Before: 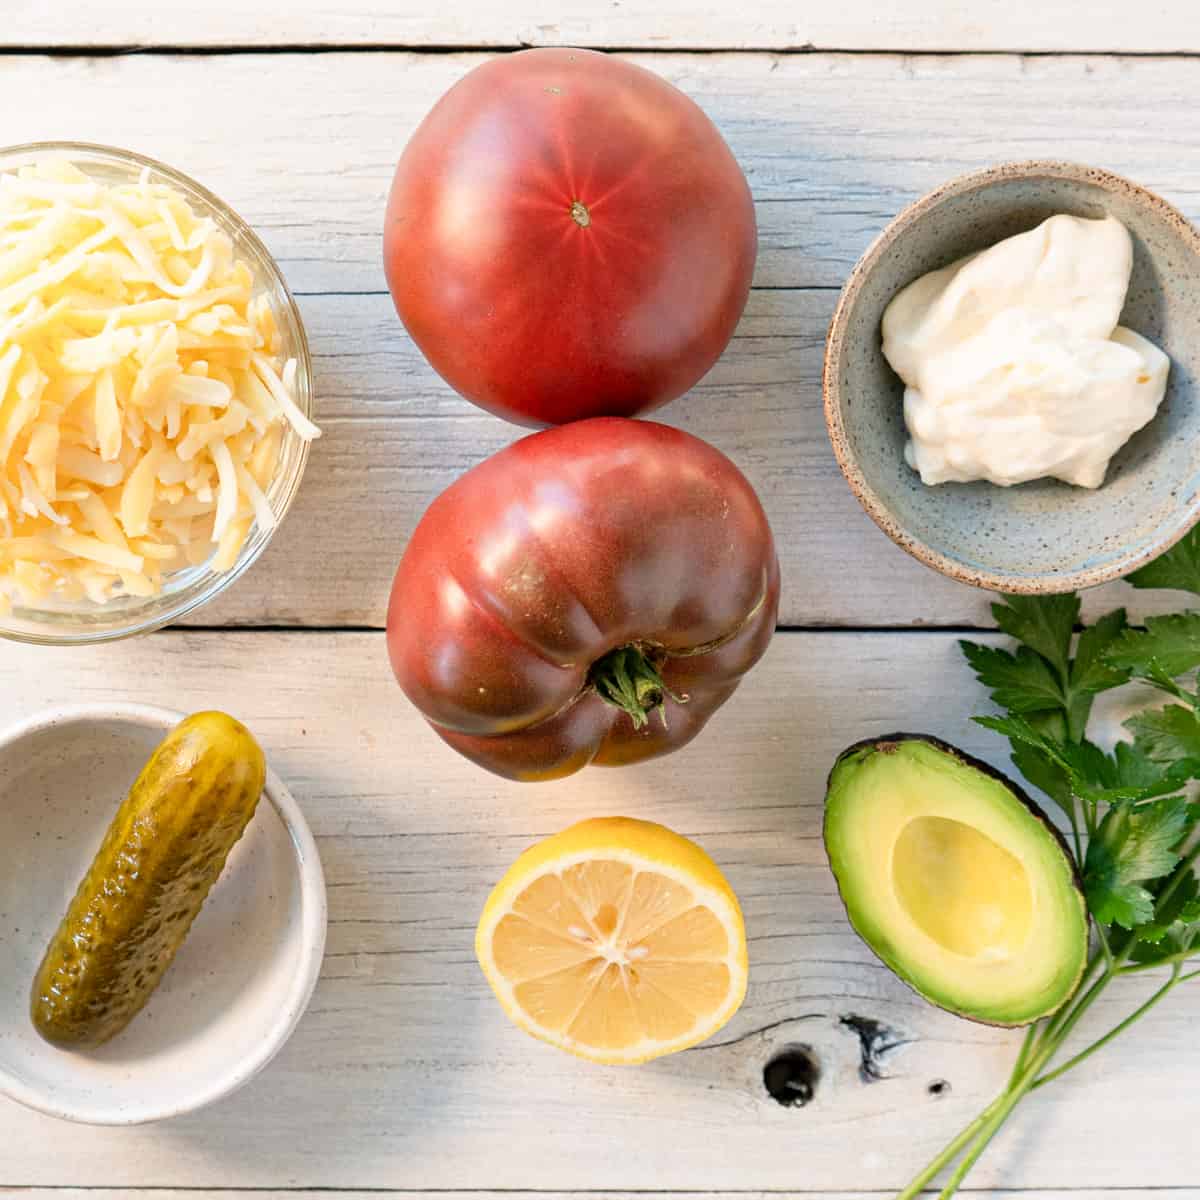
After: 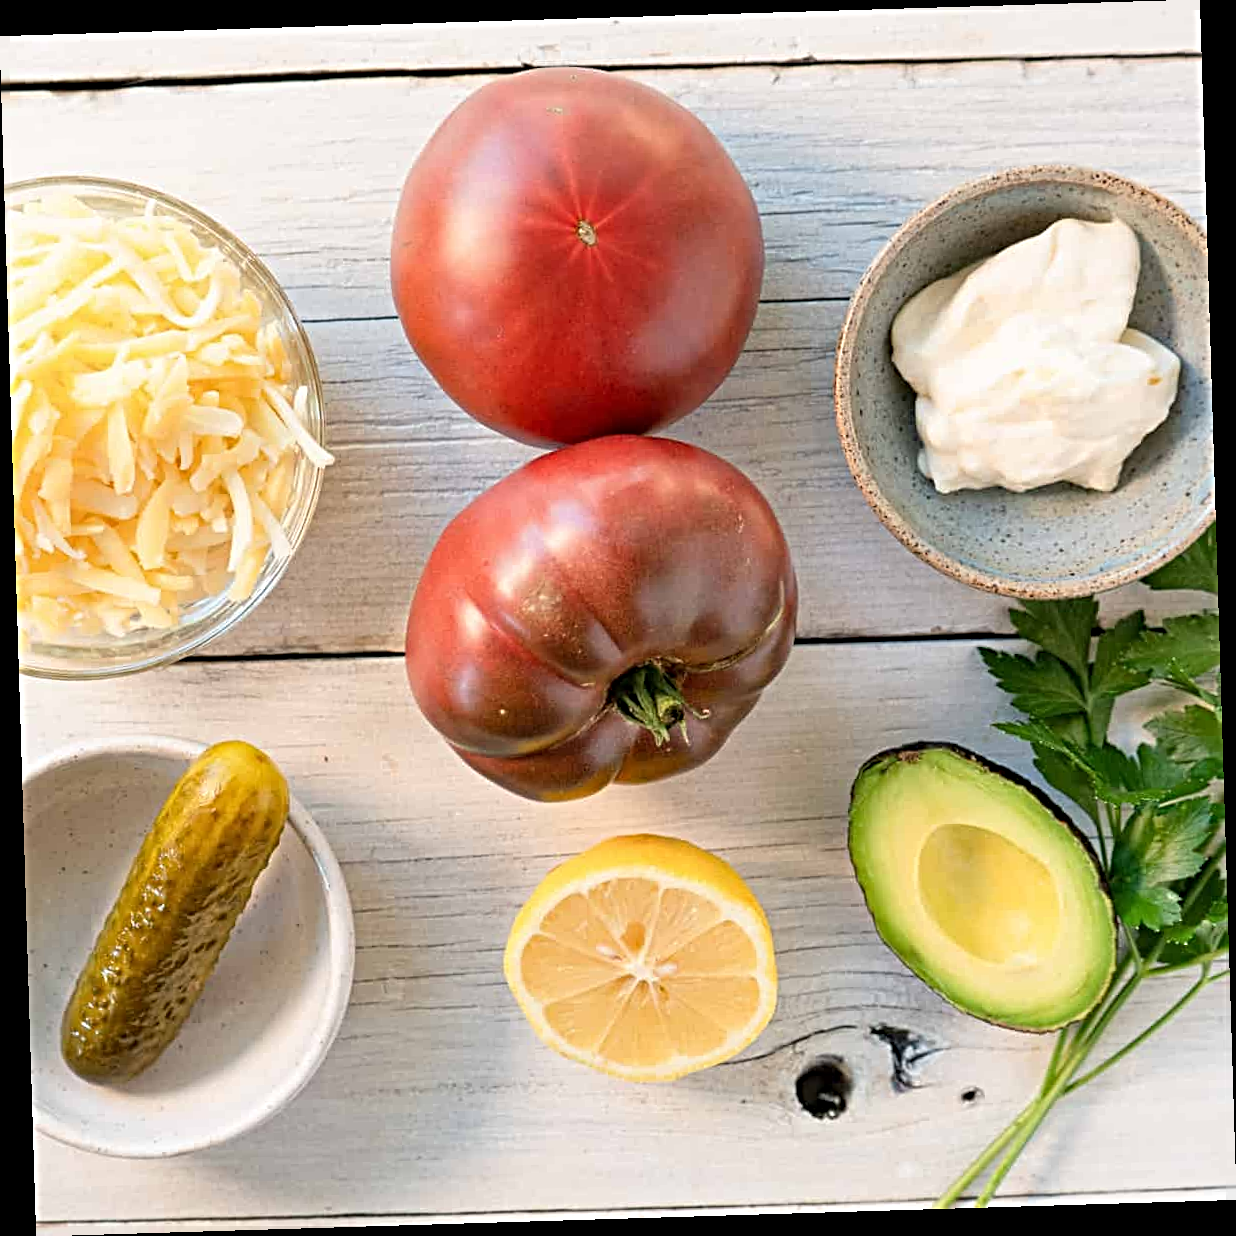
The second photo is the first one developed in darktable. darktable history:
rotate and perspective: rotation -1.75°, automatic cropping off
sharpen: radius 4
